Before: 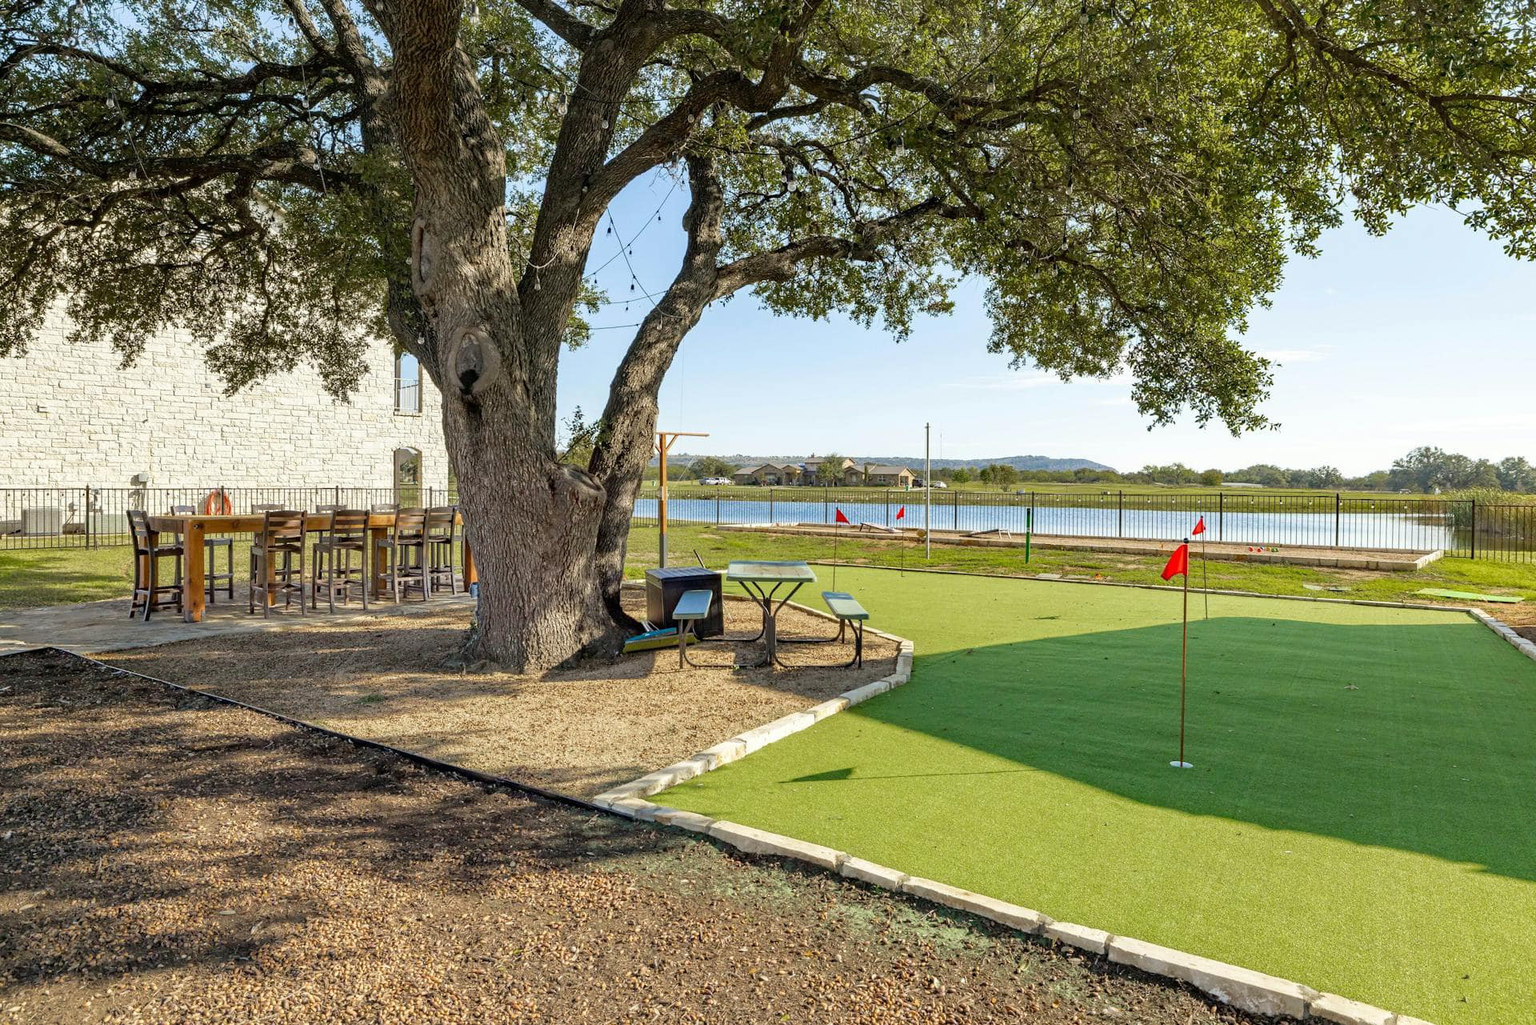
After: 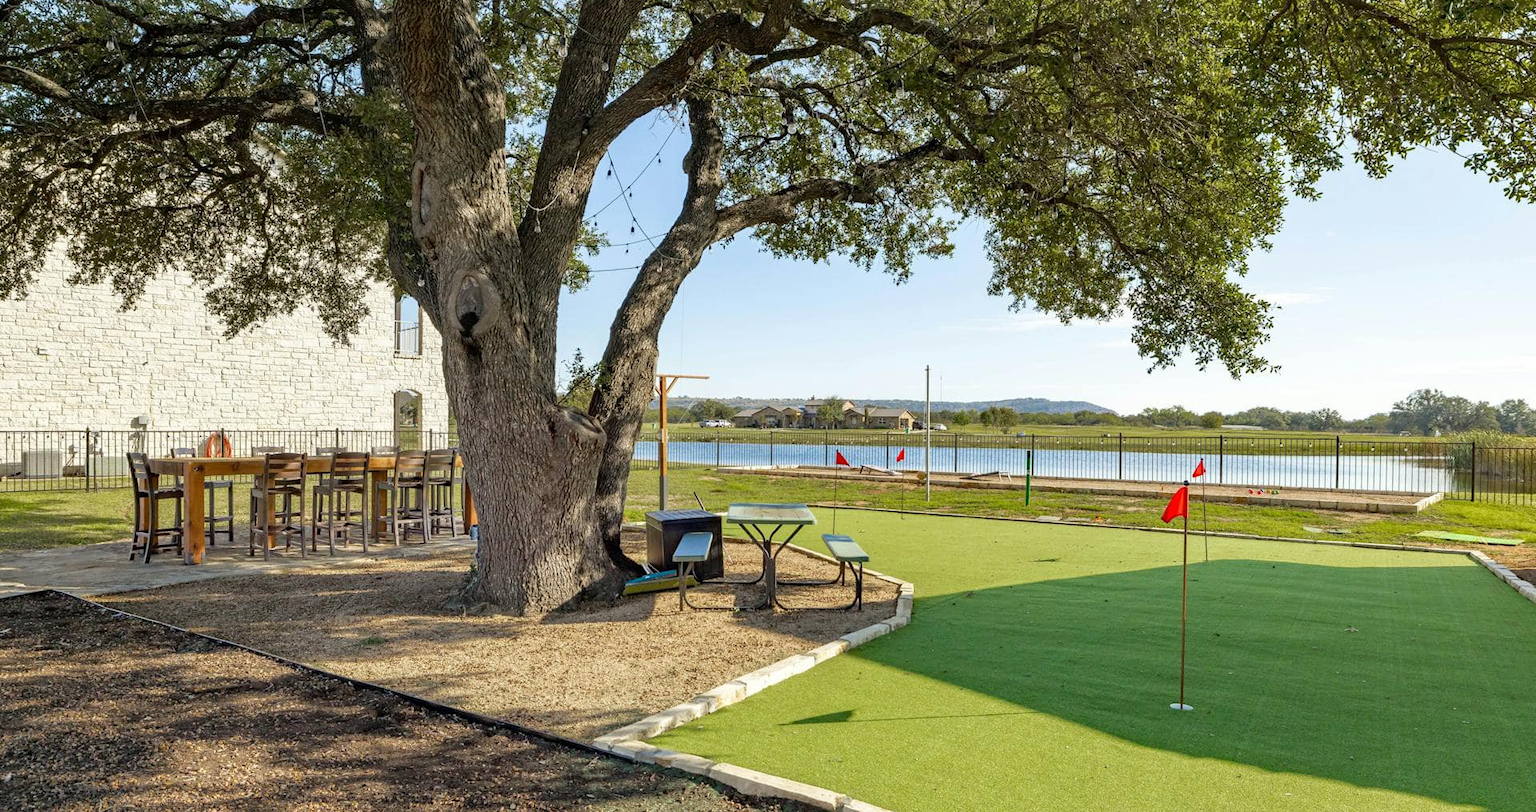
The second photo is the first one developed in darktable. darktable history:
crop and rotate: top 5.668%, bottom 14.972%
